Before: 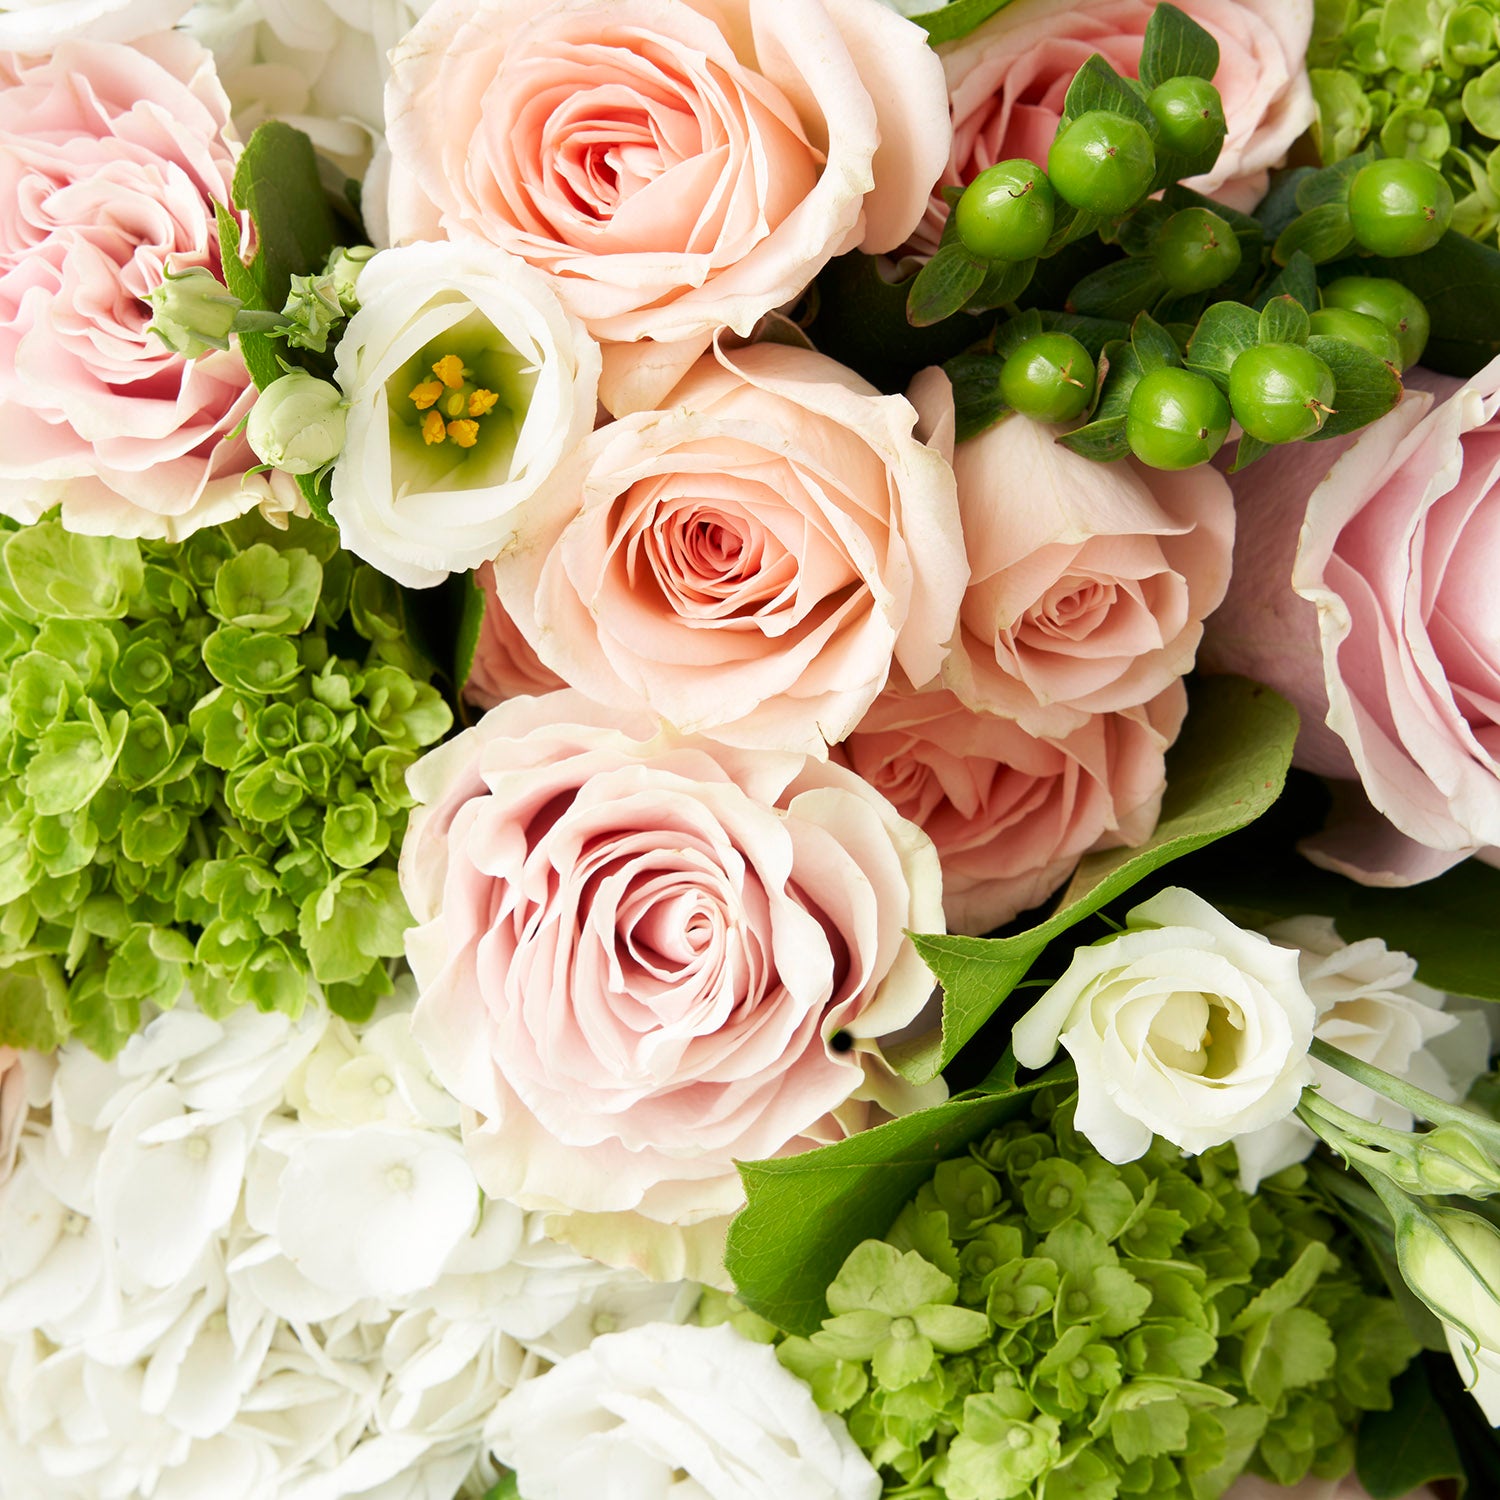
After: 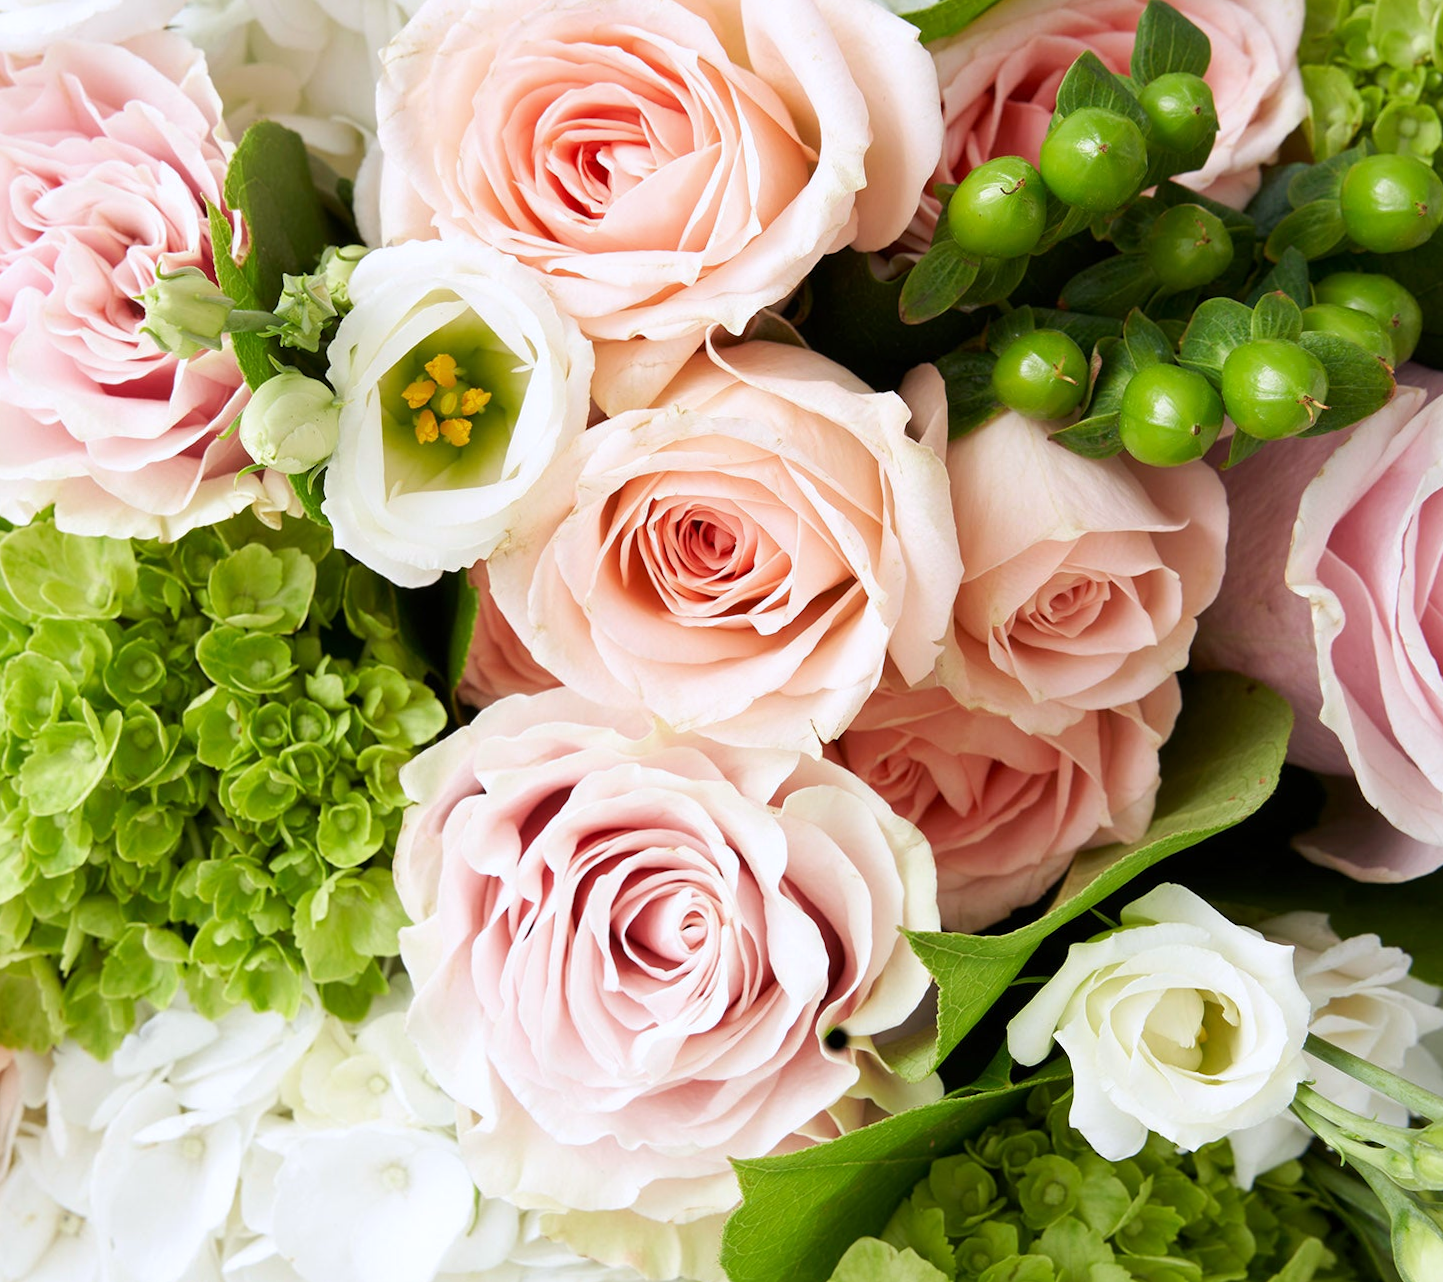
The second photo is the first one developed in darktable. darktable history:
crop and rotate: angle 0.2°, left 0.275%, right 3.127%, bottom 14.18%
white balance: red 0.984, blue 1.059
